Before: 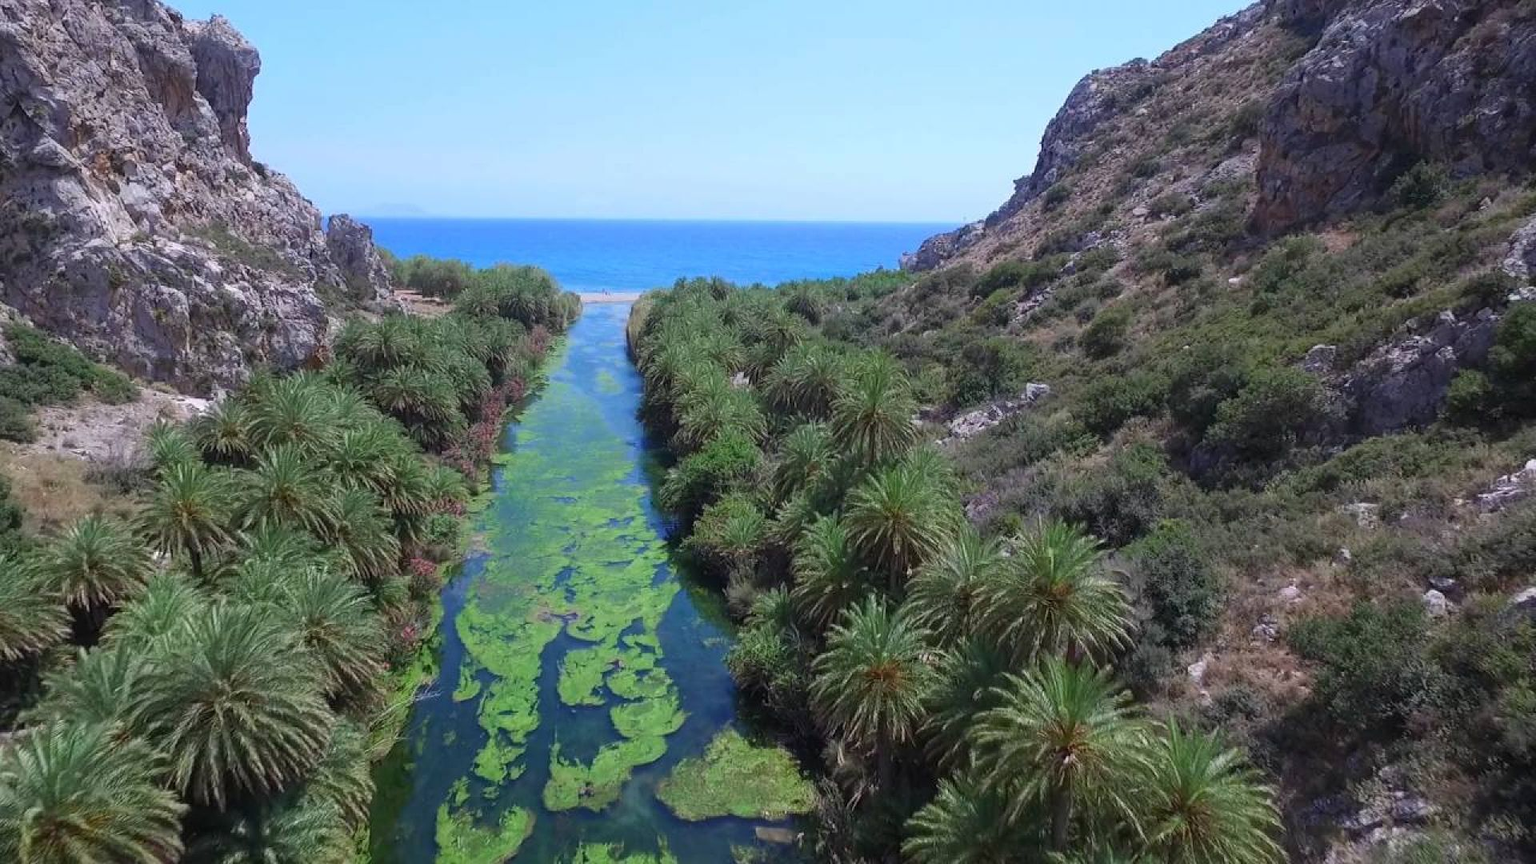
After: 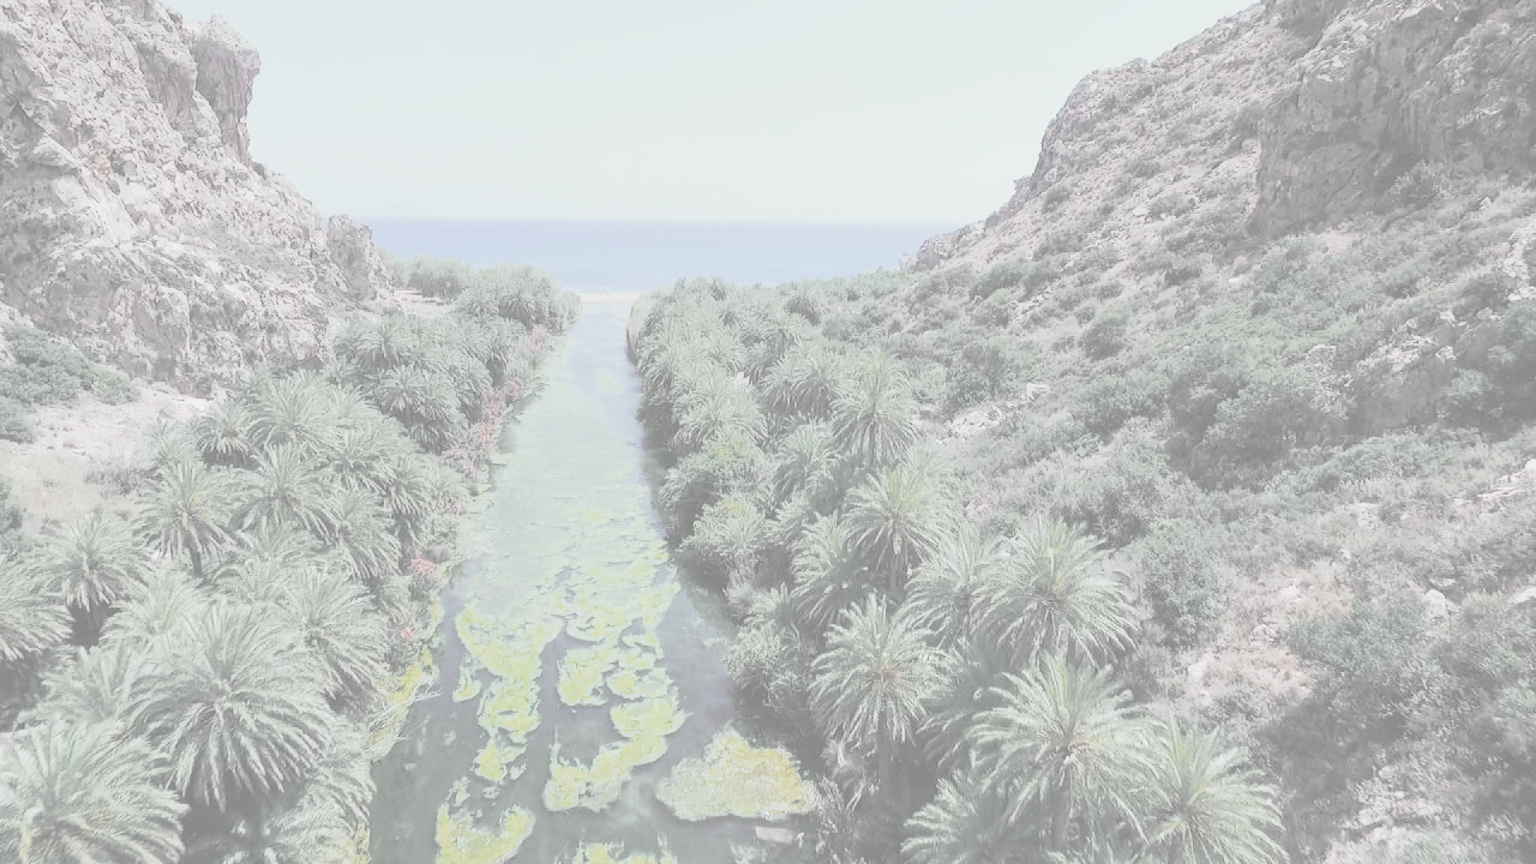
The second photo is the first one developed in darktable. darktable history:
local contrast: on, module defaults
color zones: curves: ch0 [(0, 0.465) (0.092, 0.596) (0.289, 0.464) (0.429, 0.453) (0.571, 0.464) (0.714, 0.455) (0.857, 0.462) (1, 0.465)]
contrast brightness saturation: contrast -0.316, brightness 0.744, saturation -0.768
tone curve: curves: ch0 [(0, 0.039) (0.113, 0.081) (0.204, 0.204) (0.498, 0.608) (0.709, 0.819) (0.984, 0.961)]; ch1 [(0, 0) (0.172, 0.123) (0.317, 0.272) (0.414, 0.382) (0.476, 0.479) (0.505, 0.501) (0.528, 0.54) (0.618, 0.647) (0.709, 0.764) (1, 1)]; ch2 [(0, 0) (0.411, 0.424) (0.492, 0.502) (0.521, 0.513) (0.537, 0.57) (0.686, 0.638) (1, 1)], color space Lab, independent channels, preserve colors none
base curve: curves: ch0 [(0, 0) (0.073, 0.04) (0.157, 0.139) (0.492, 0.492) (0.758, 0.758) (1, 1)], preserve colors none
